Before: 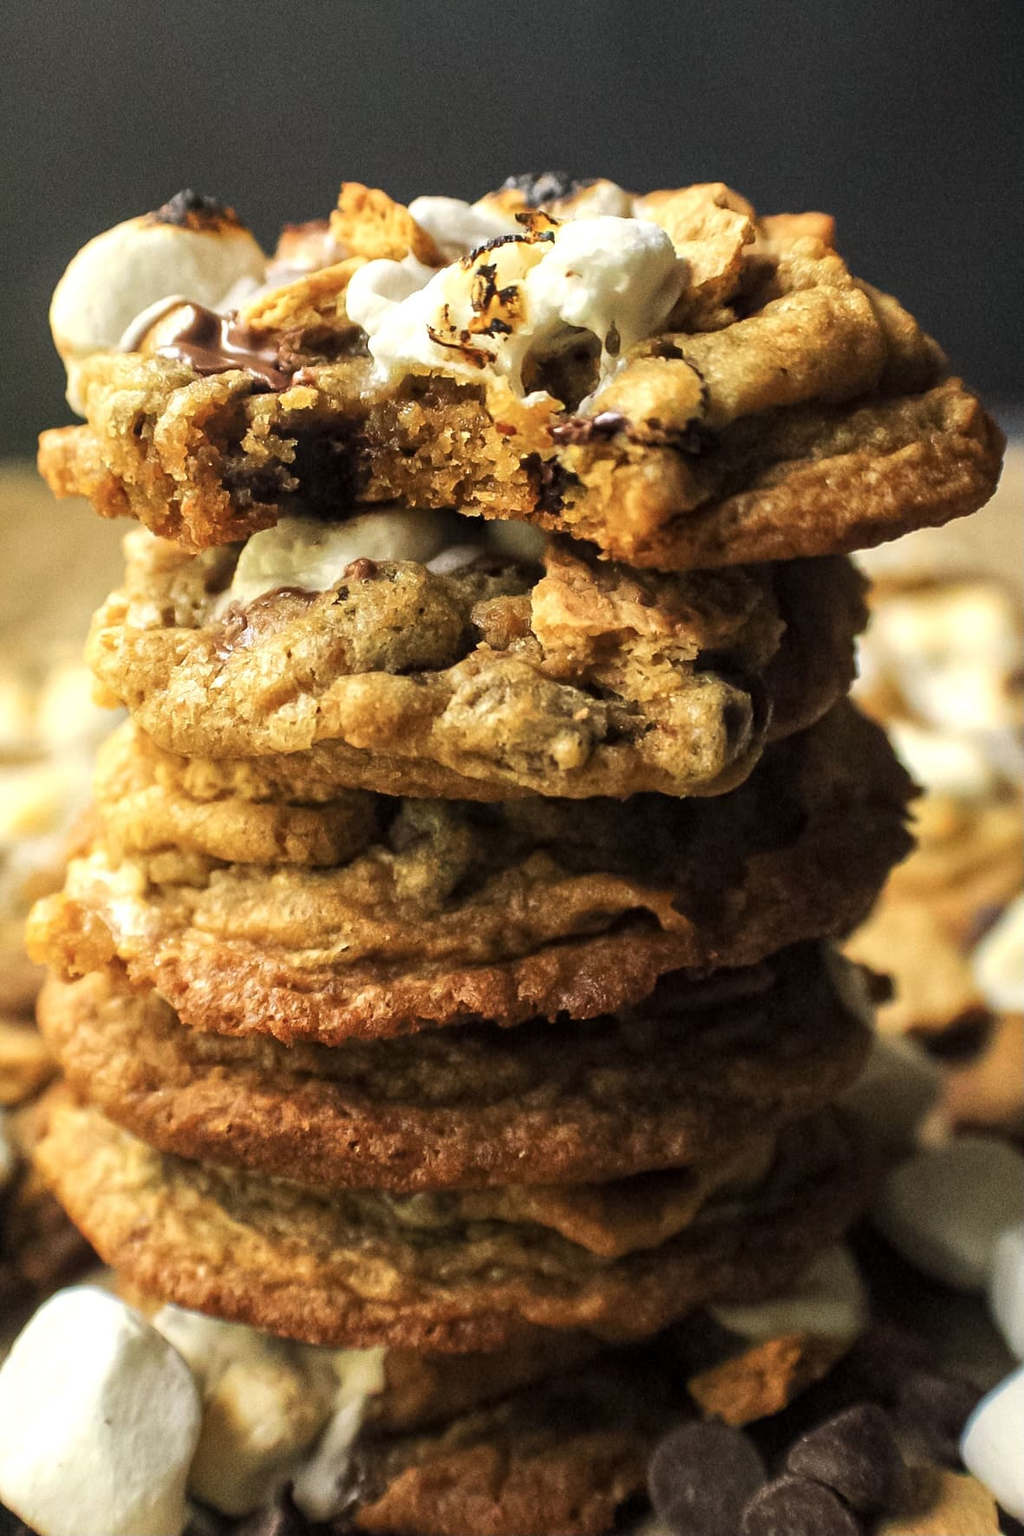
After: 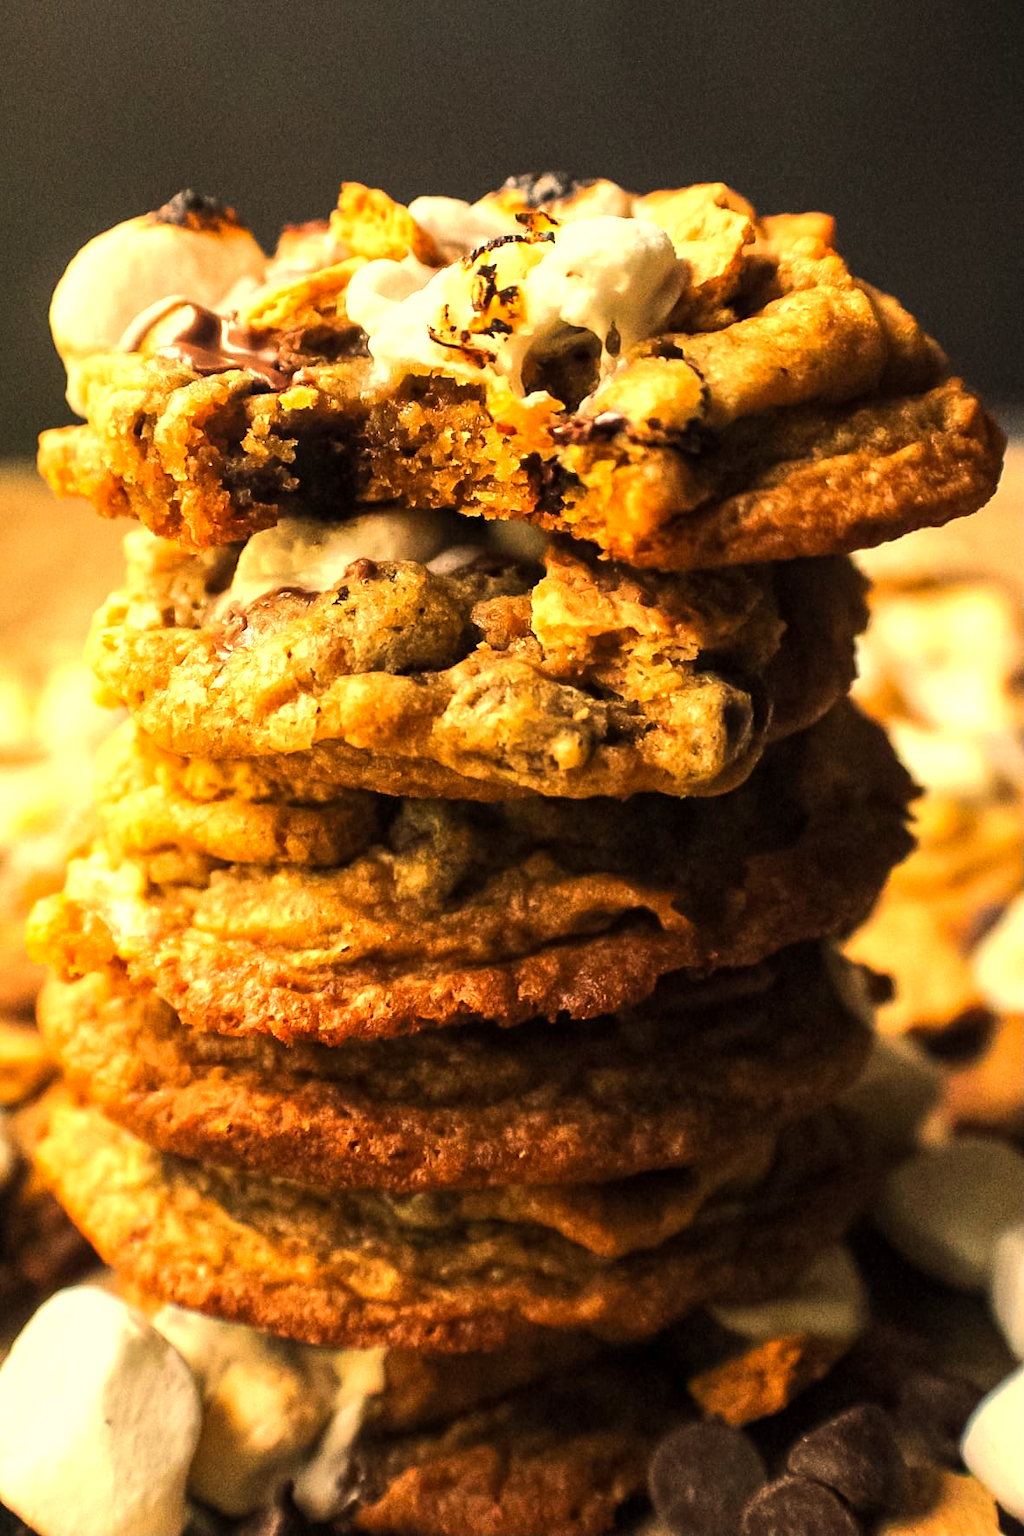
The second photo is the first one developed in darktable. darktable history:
tone equalizer: -8 EV -0.417 EV, -7 EV -0.389 EV, -6 EV -0.333 EV, -5 EV -0.222 EV, -3 EV 0.222 EV, -2 EV 0.333 EV, -1 EV 0.389 EV, +0 EV 0.417 EV, edges refinement/feathering 500, mask exposure compensation -1.57 EV, preserve details no
white balance: red 1.138, green 0.996, blue 0.812
